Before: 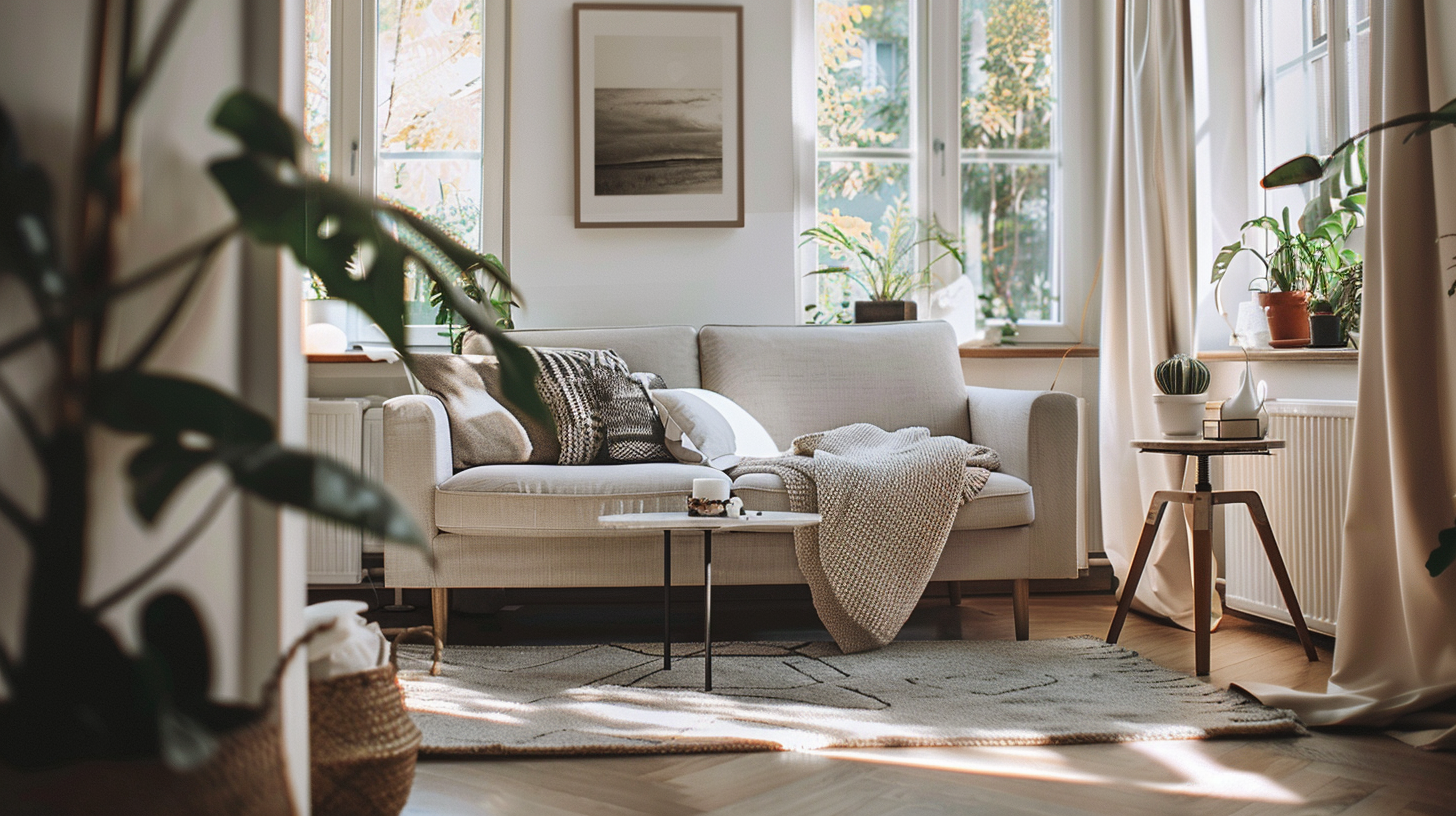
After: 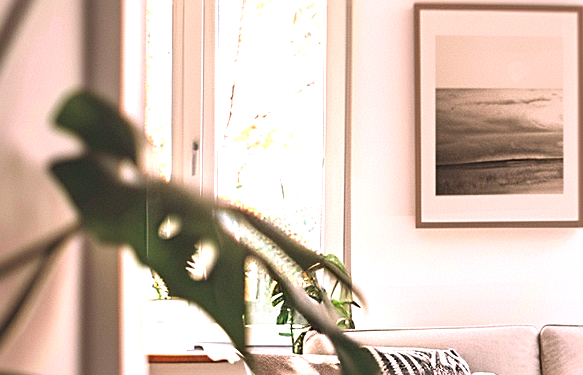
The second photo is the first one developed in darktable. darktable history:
sharpen: on, module defaults
crop and rotate: left 10.926%, top 0.082%, right 48.983%, bottom 53.886%
exposure: black level correction 0.001, exposure 1.129 EV, compensate exposure bias true, compensate highlight preservation false
color correction: highlights a* 14.57, highlights b* 4.87
